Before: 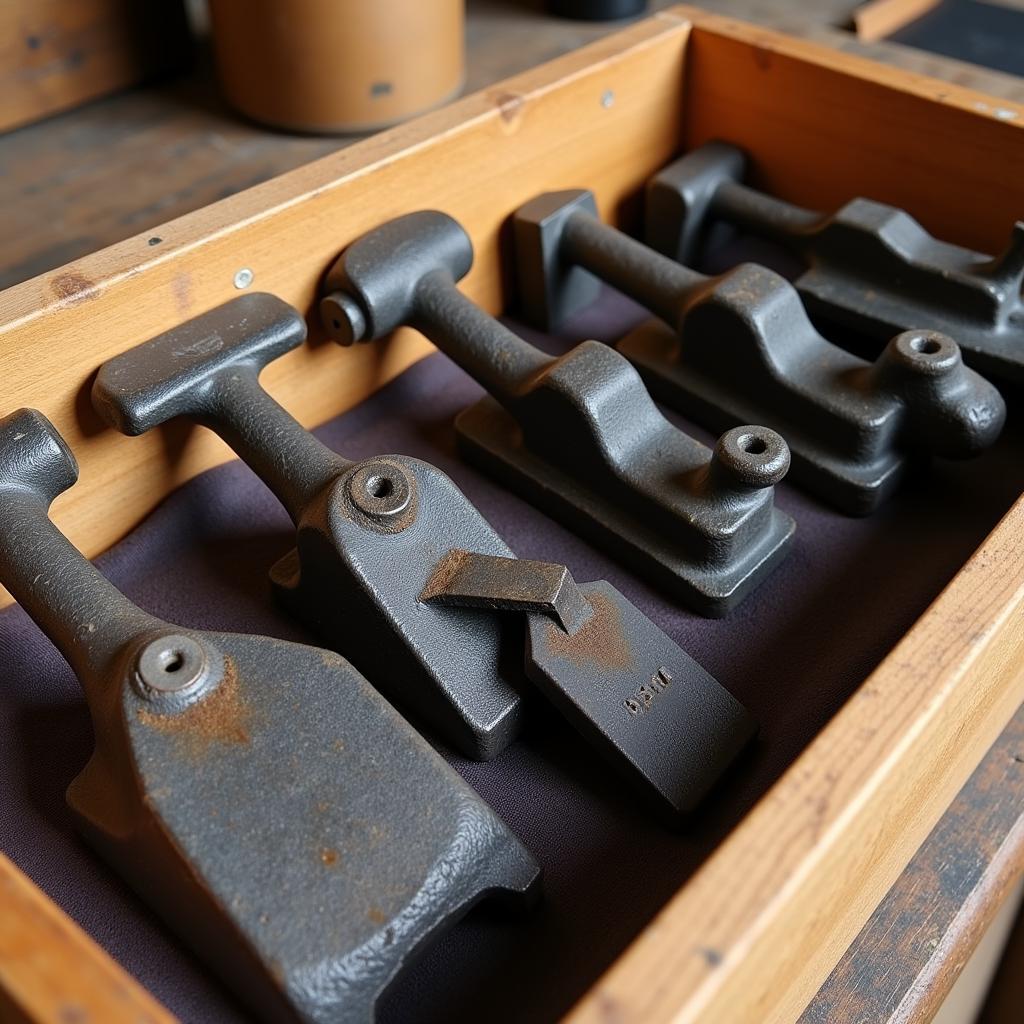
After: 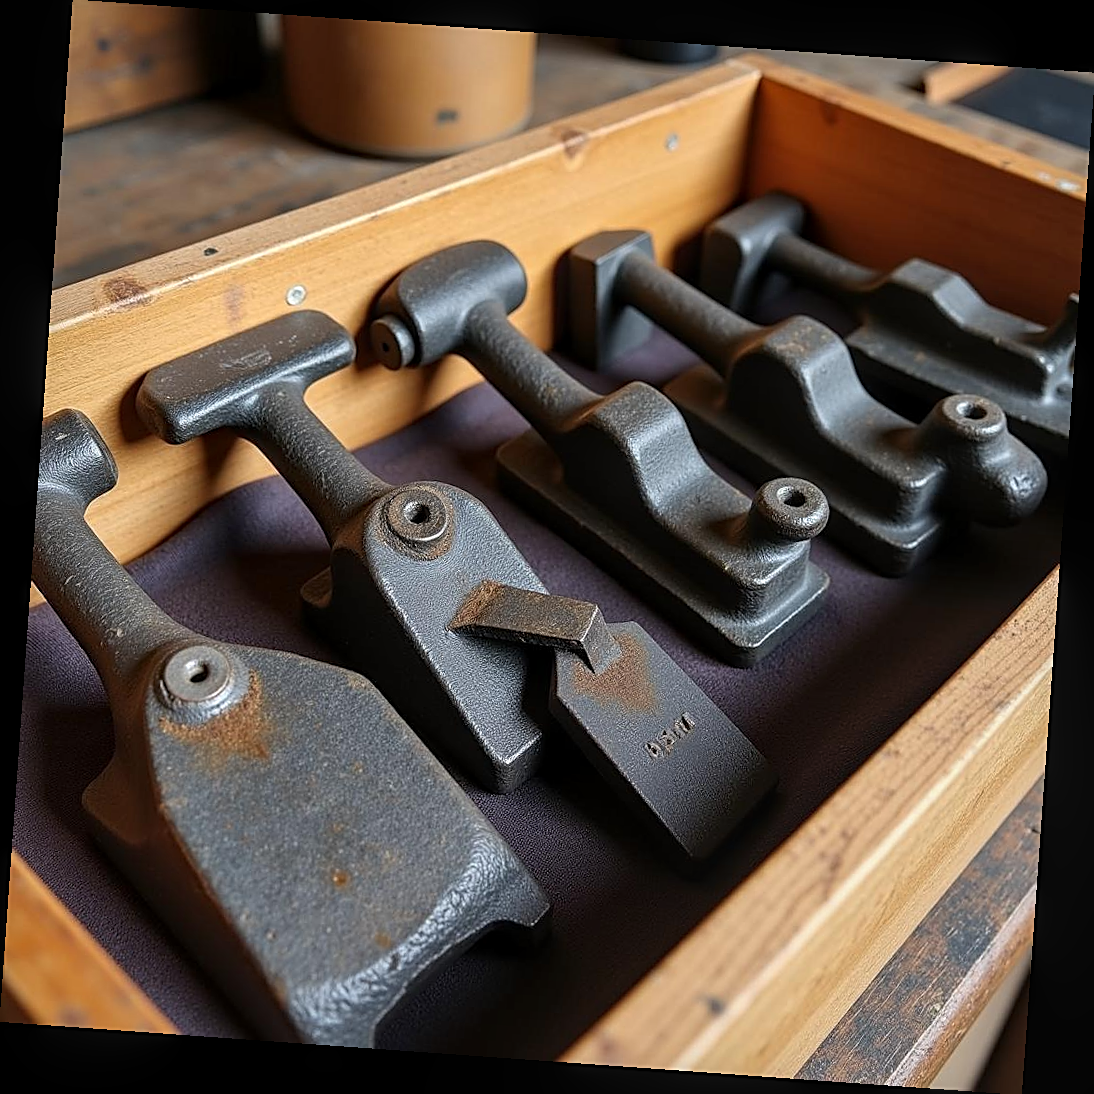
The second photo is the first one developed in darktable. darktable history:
rotate and perspective: rotation 4.1°, automatic cropping off
local contrast: on, module defaults
sharpen: on, module defaults
